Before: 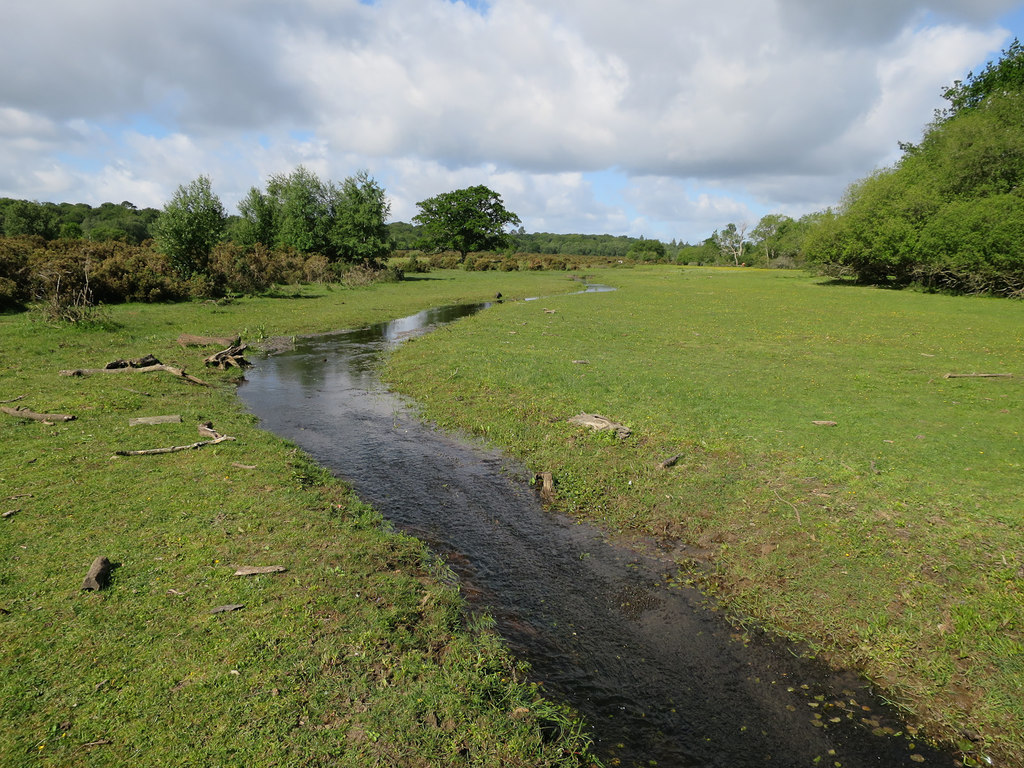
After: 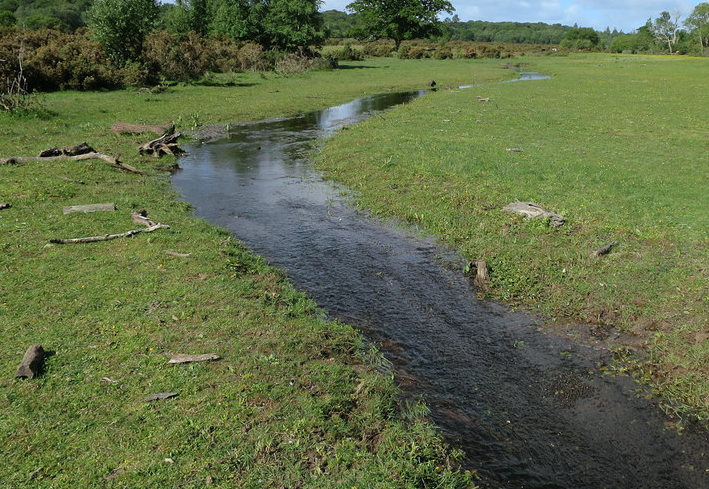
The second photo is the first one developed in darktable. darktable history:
crop: left 6.488%, top 27.668%, right 24.183%, bottom 8.656%
color correction: highlights a* -4.18, highlights b* -10.81
